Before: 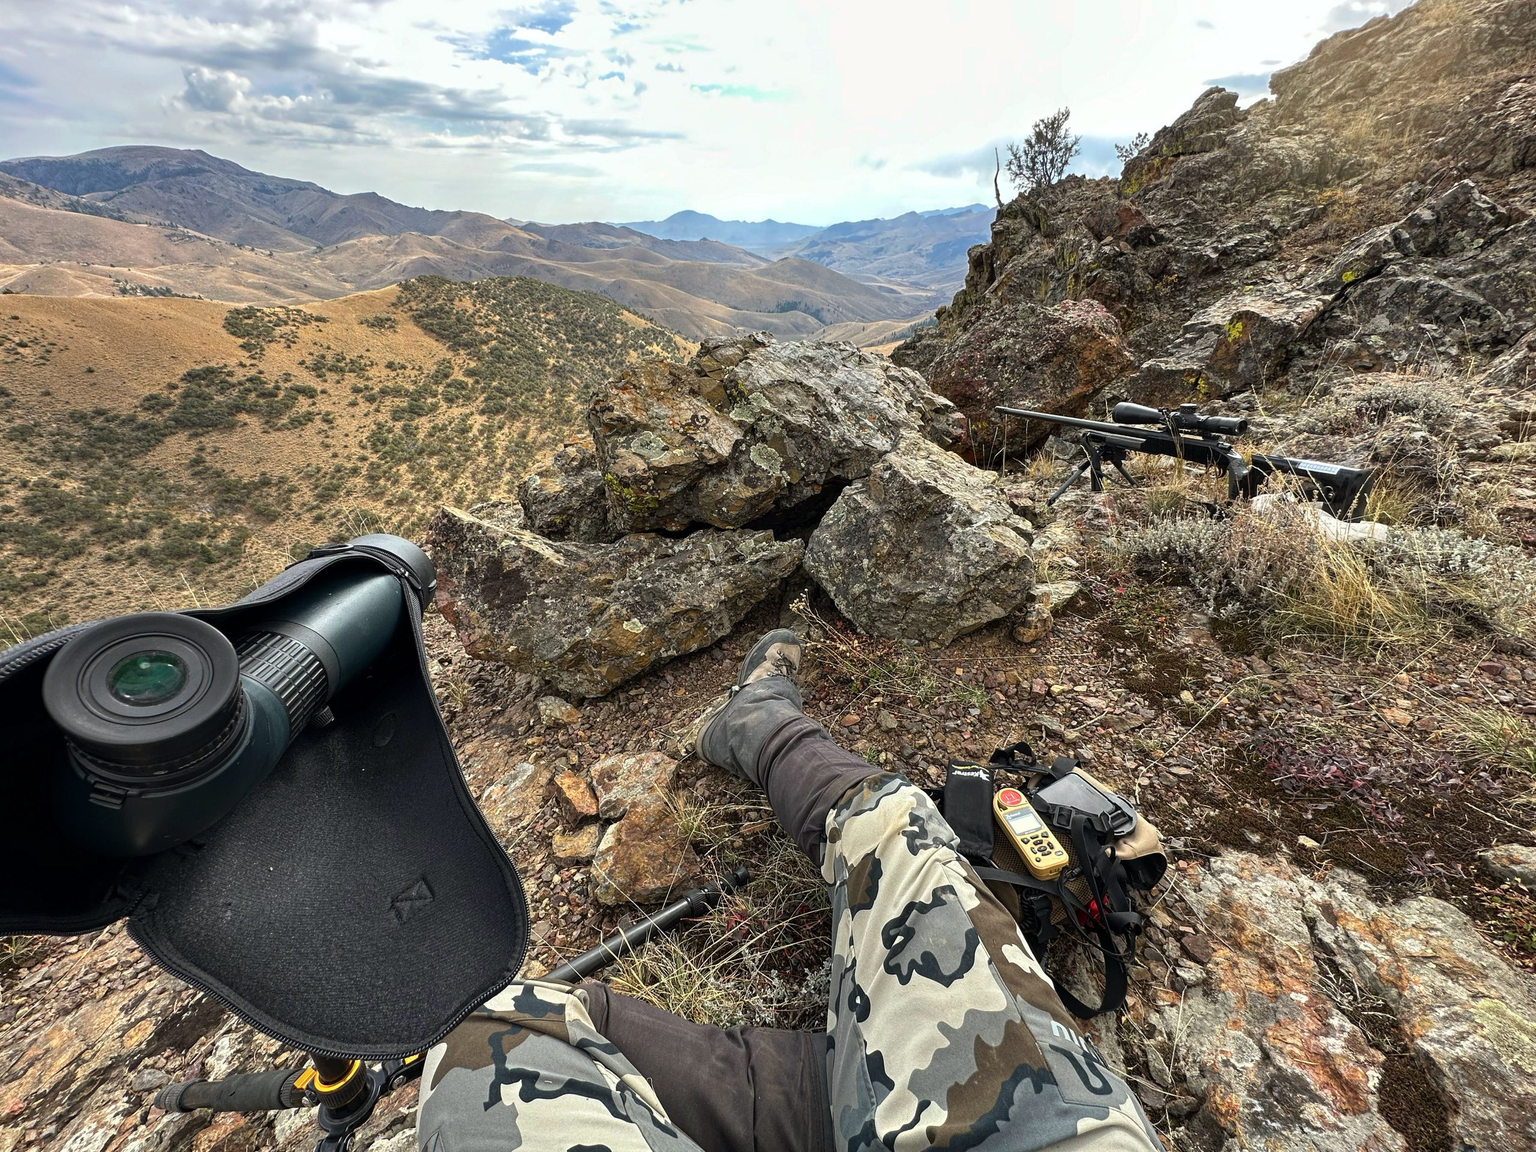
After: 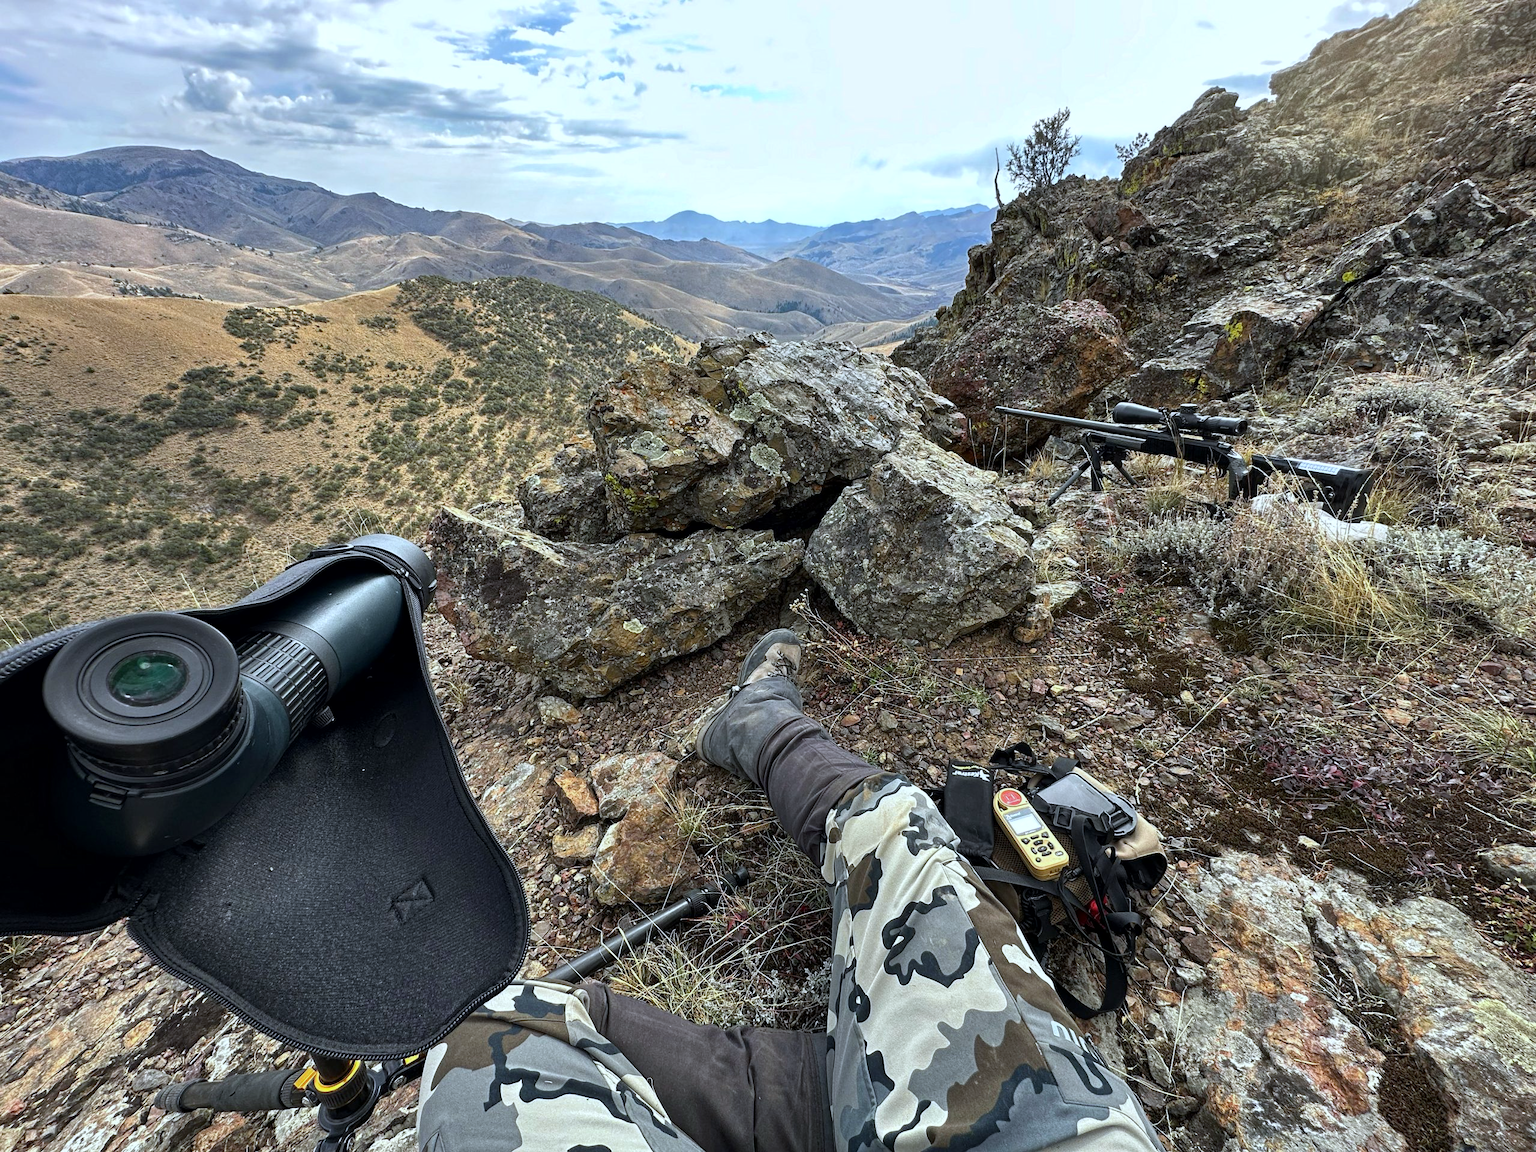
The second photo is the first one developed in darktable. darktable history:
white balance: red 0.924, blue 1.095
local contrast: mode bilateral grid, contrast 20, coarseness 50, detail 120%, midtone range 0.2
